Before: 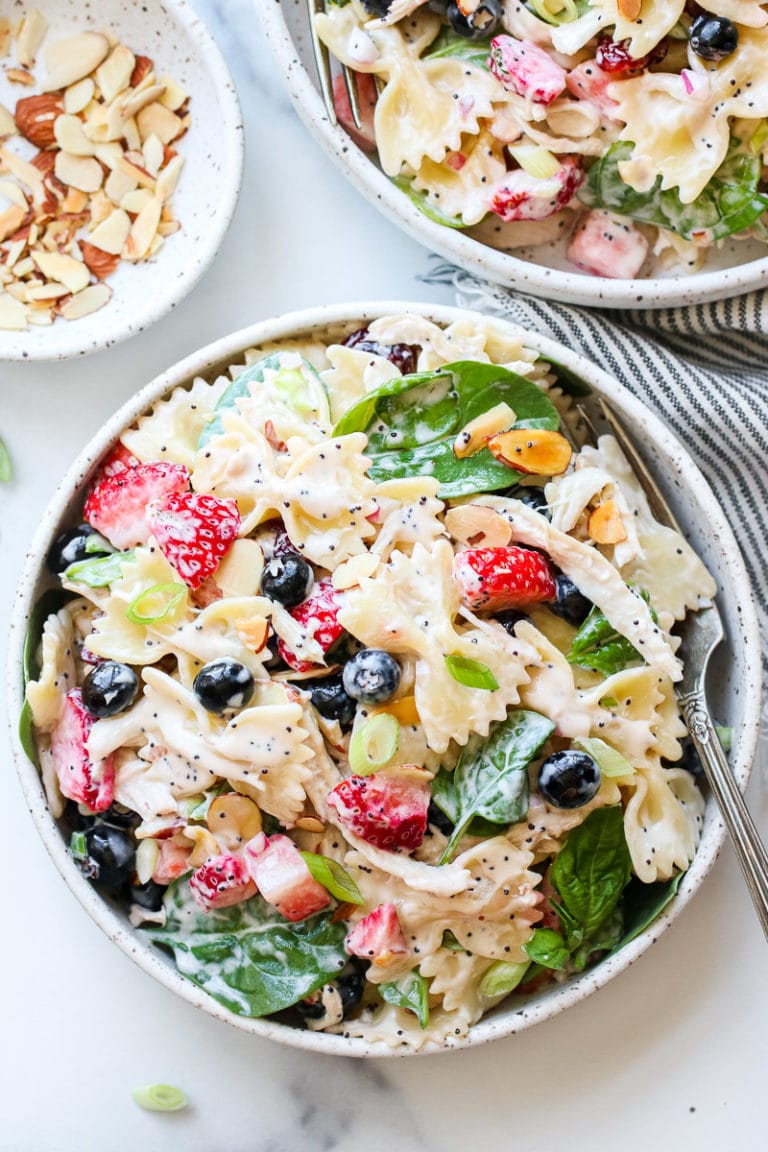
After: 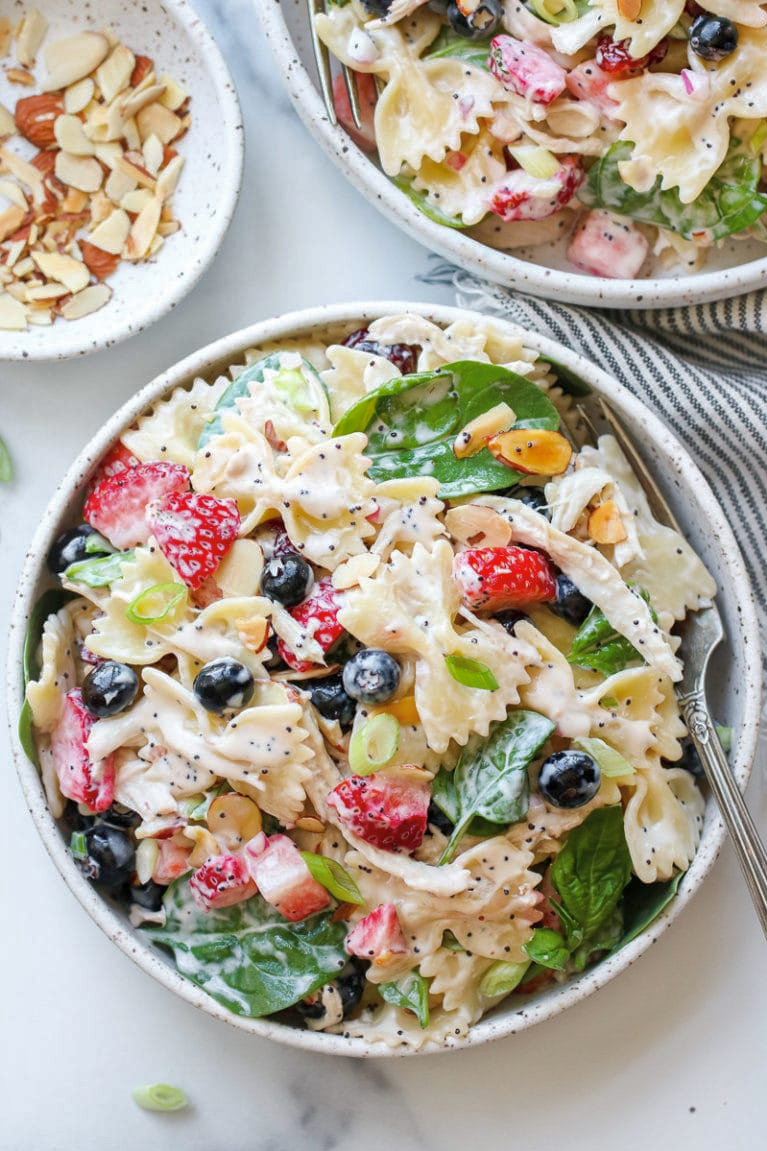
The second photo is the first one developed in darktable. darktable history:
contrast brightness saturation: saturation -0.066
crop: left 0.089%
shadows and highlights: highlights color adjustment 40.09%
